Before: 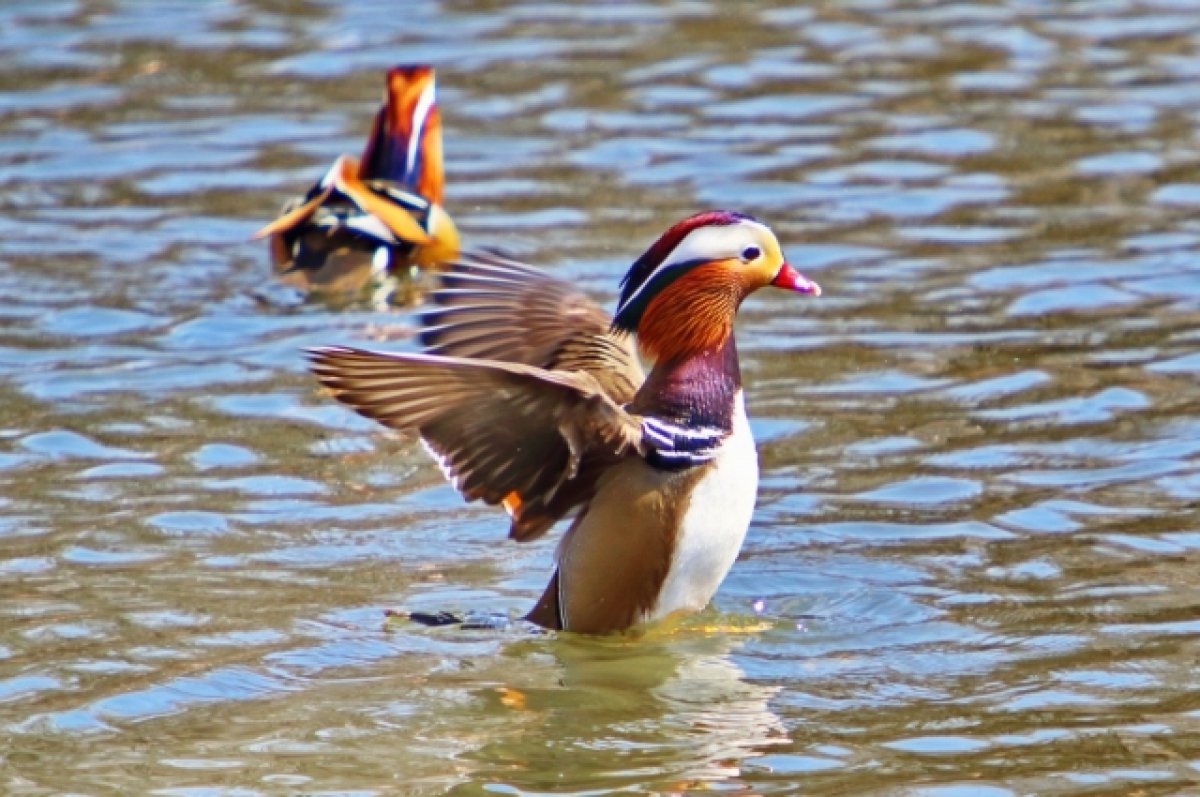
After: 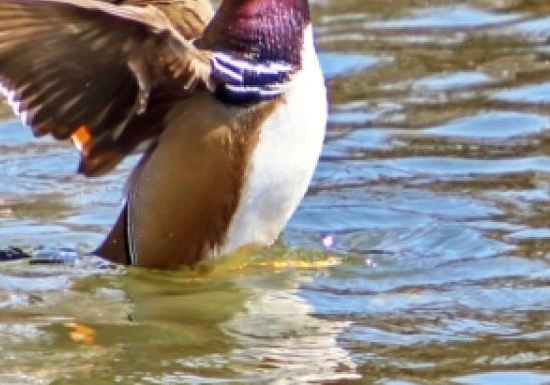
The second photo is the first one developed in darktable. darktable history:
crop: left 35.976%, top 45.819%, right 18.162%, bottom 5.807%
local contrast: on, module defaults
